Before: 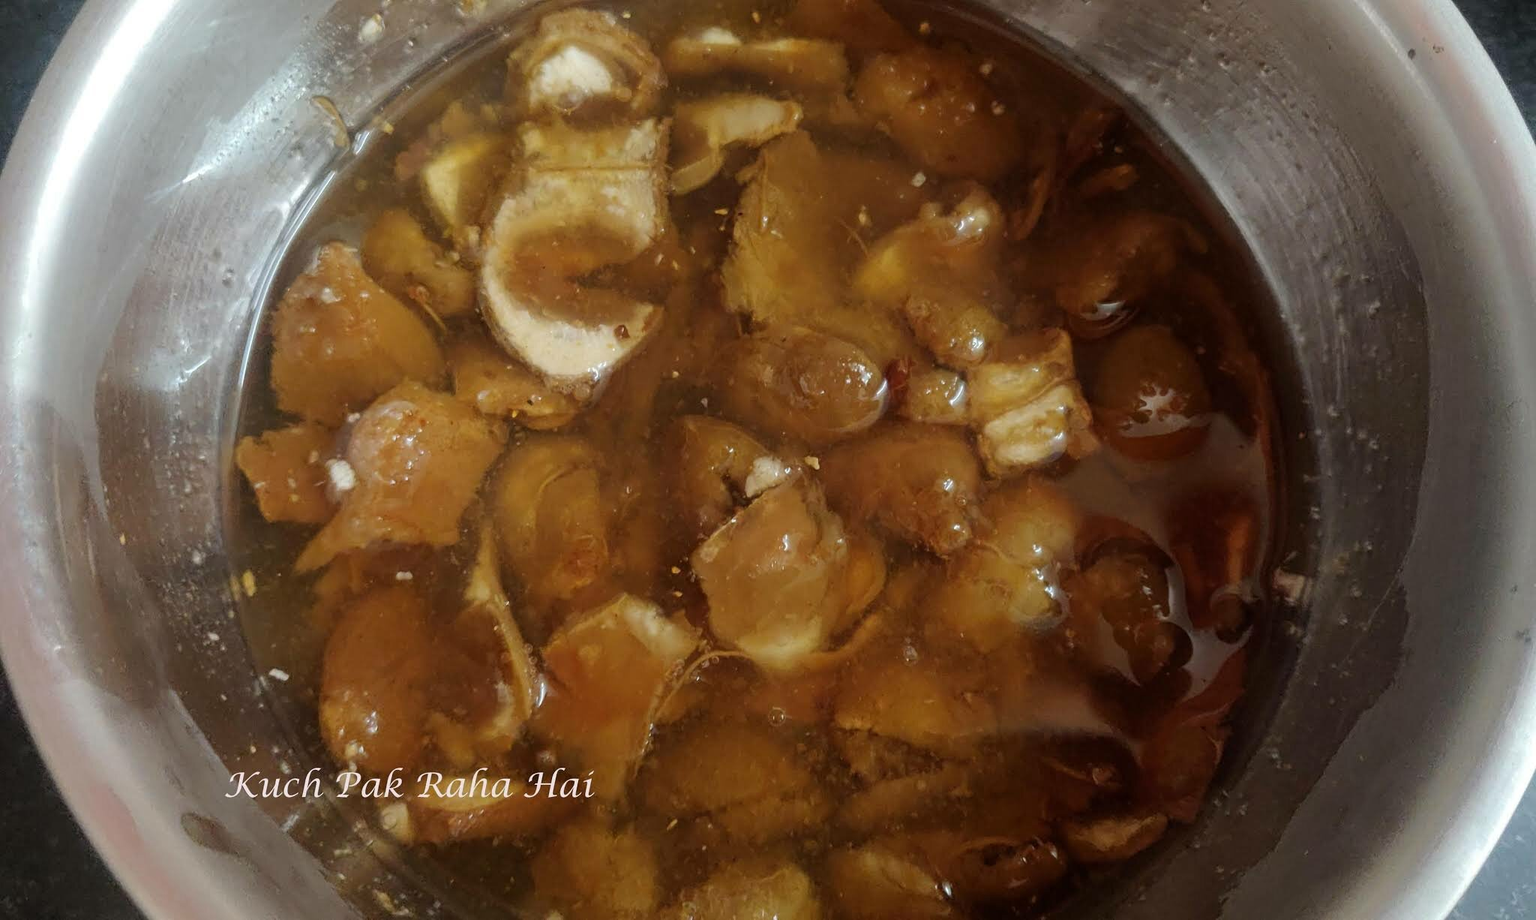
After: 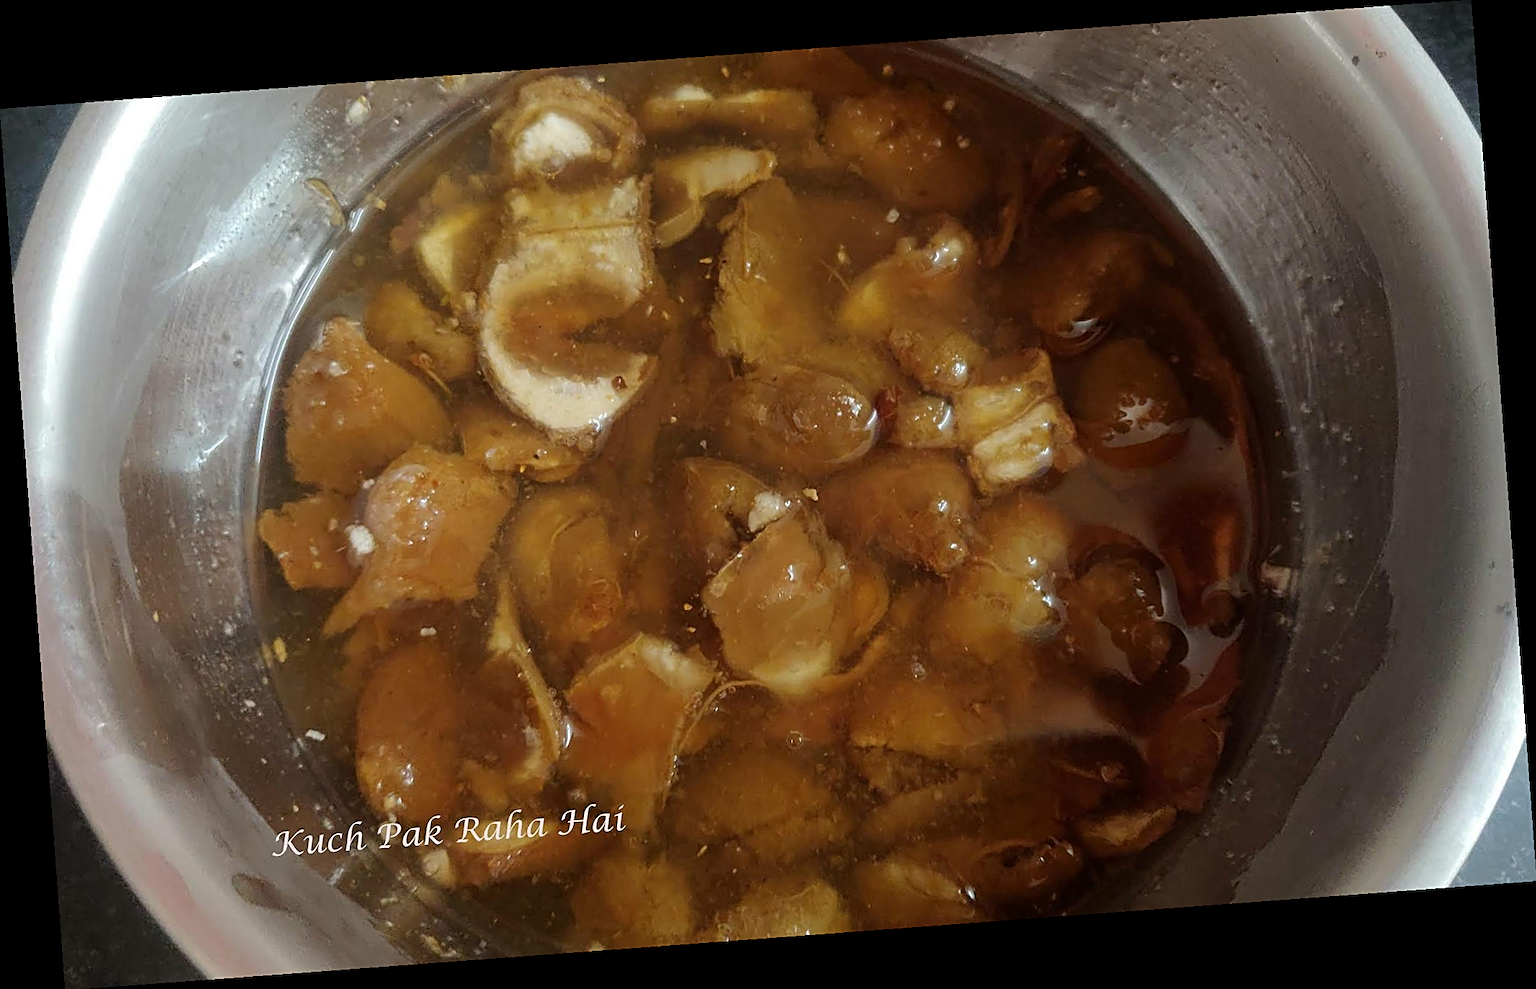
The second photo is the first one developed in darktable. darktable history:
sharpen: on, module defaults
rotate and perspective: rotation -4.25°, automatic cropping off
